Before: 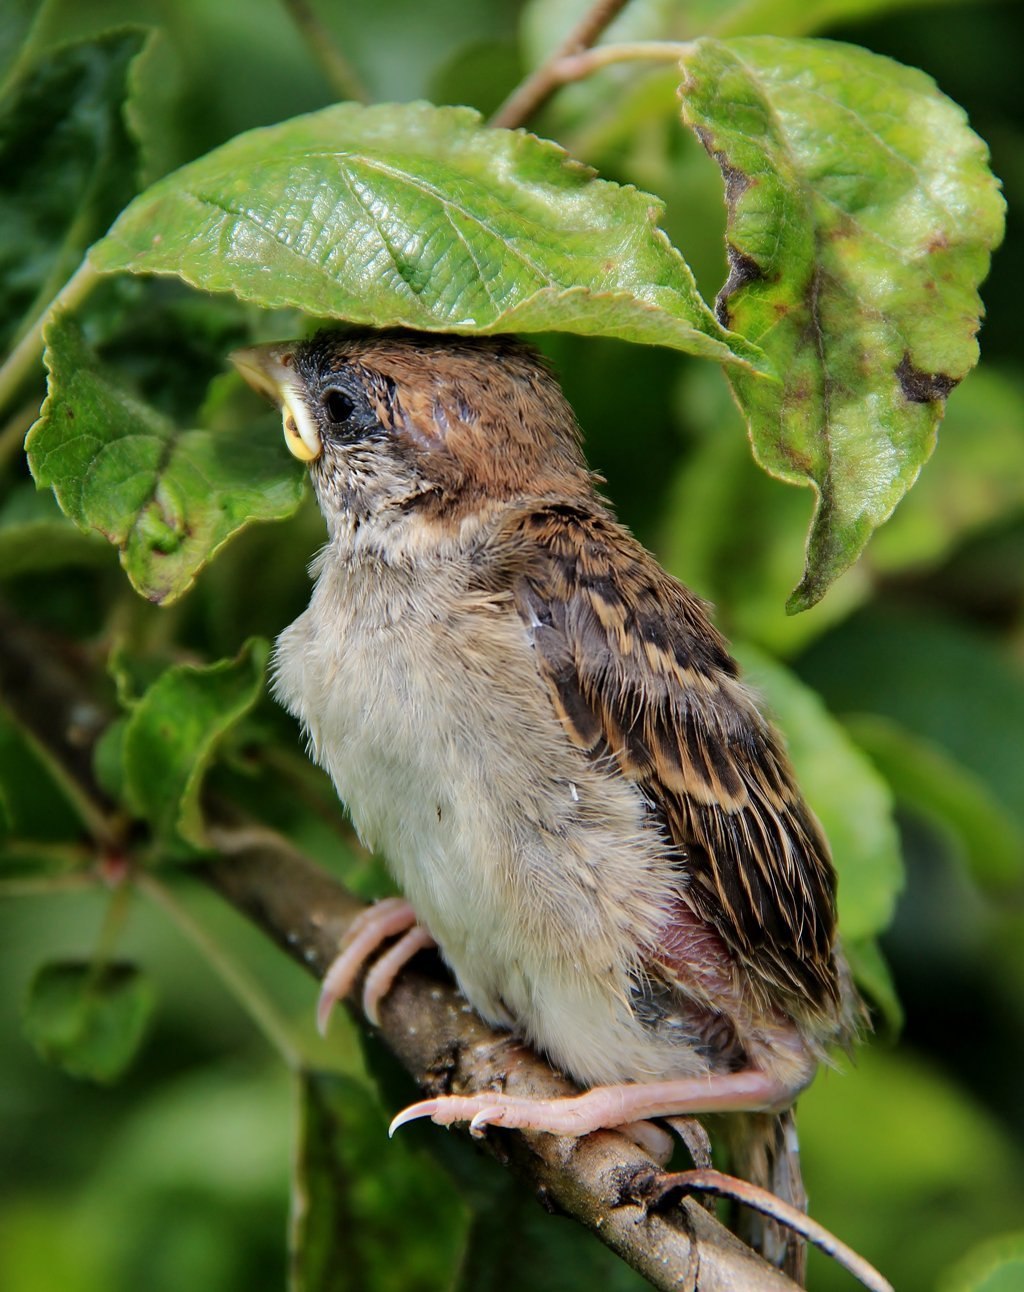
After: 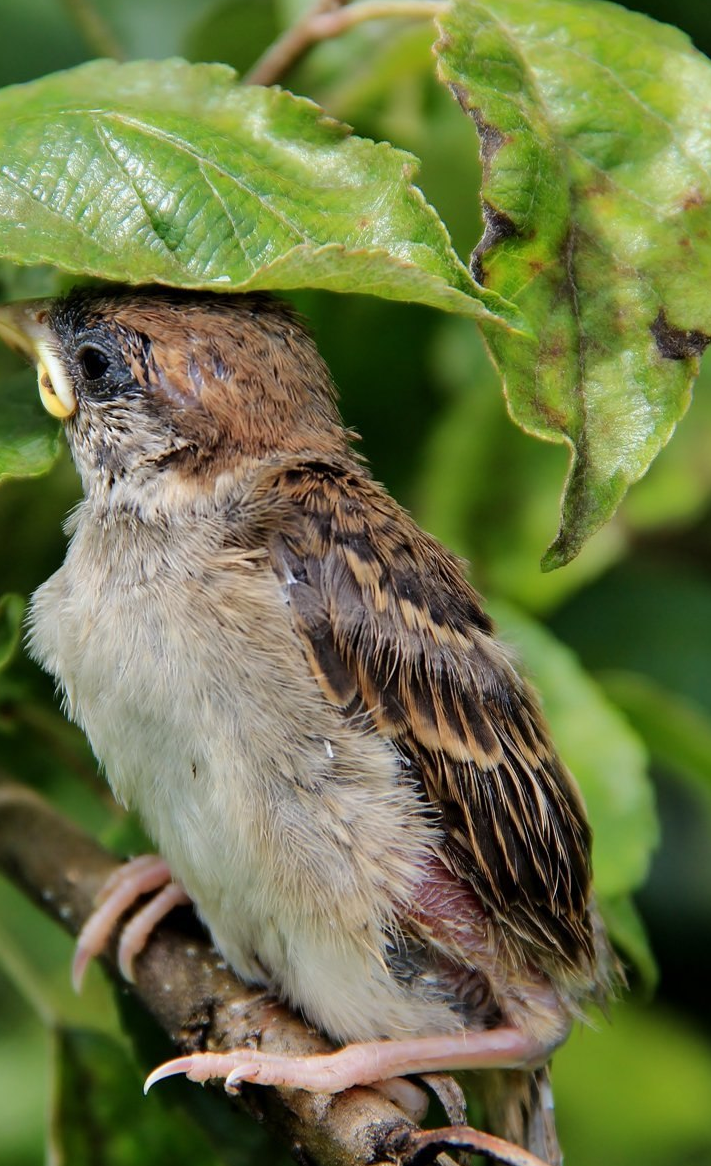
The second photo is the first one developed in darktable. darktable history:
crop and rotate: left 23.966%, top 3.392%, right 6.569%, bottom 6.292%
